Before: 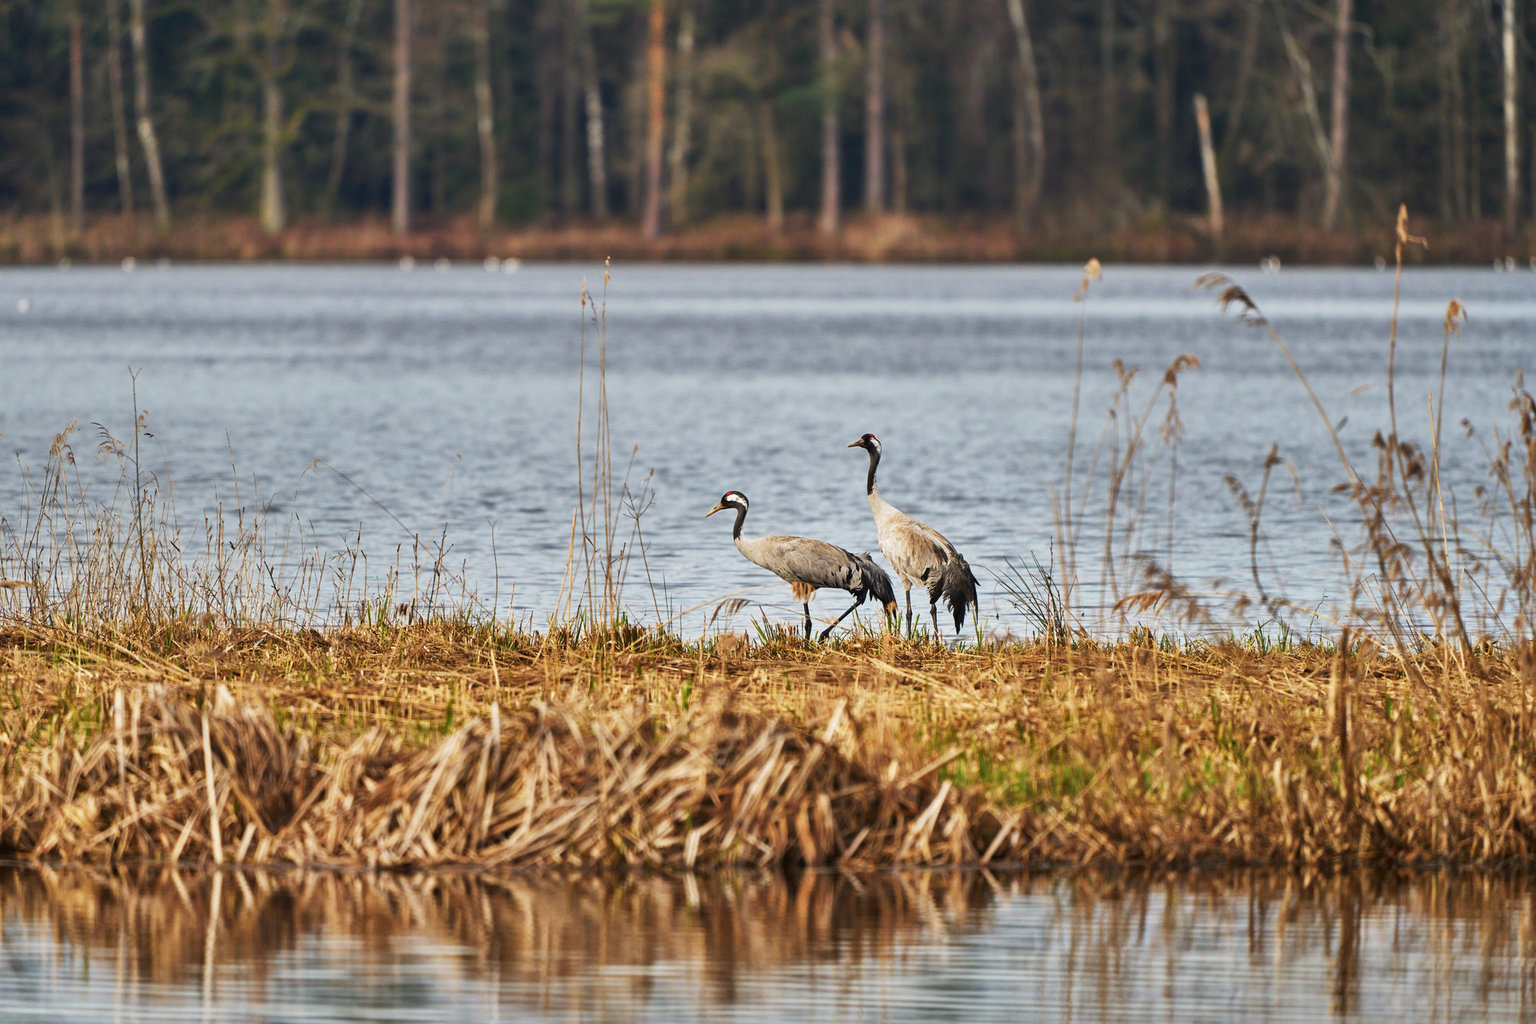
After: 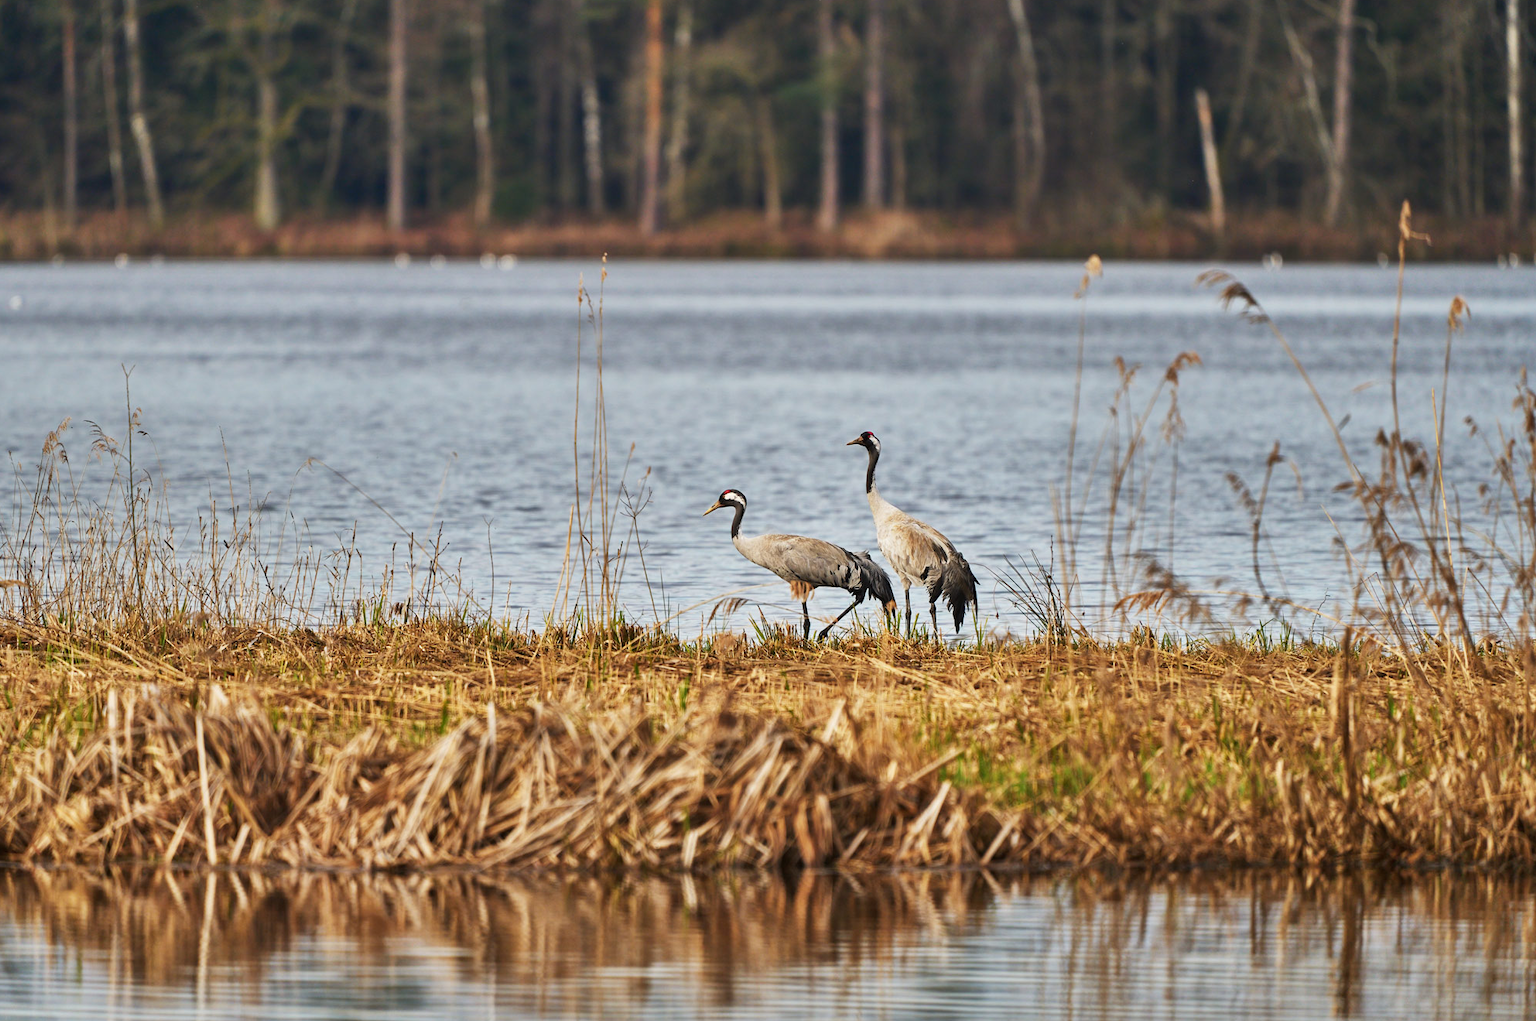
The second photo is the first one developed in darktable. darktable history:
crop: left 0.505%, top 0.558%, right 0.219%, bottom 0.36%
